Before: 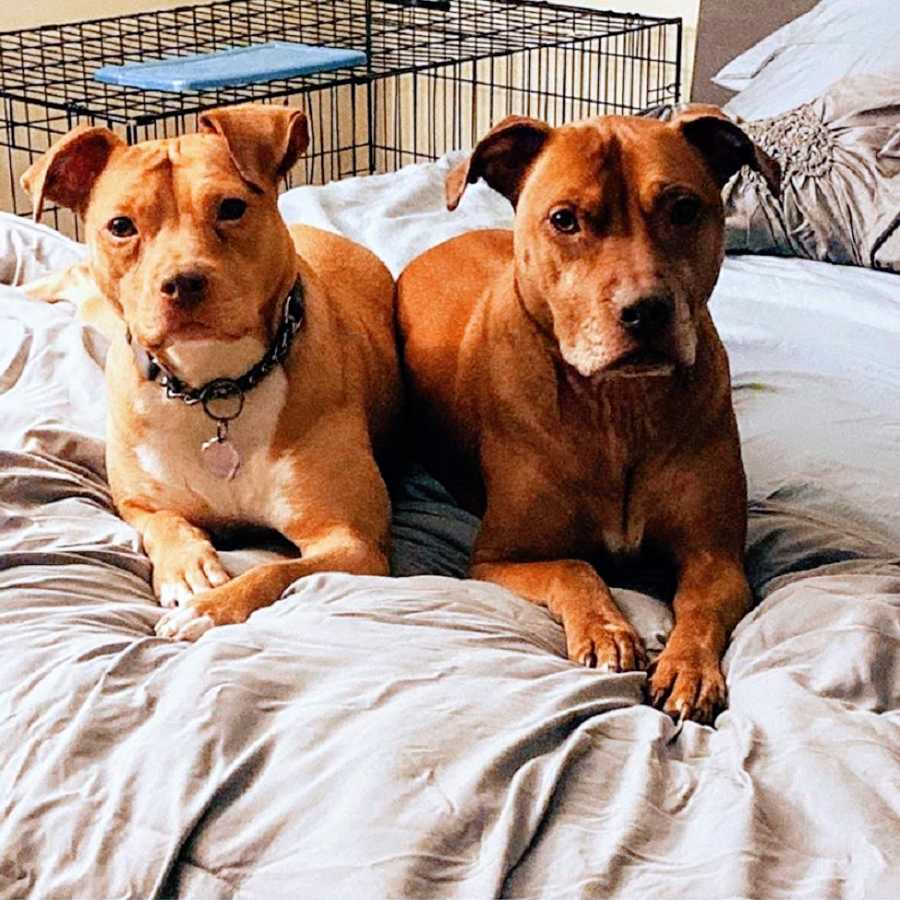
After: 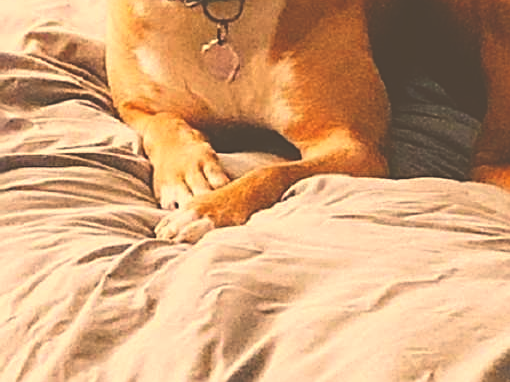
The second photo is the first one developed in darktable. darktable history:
color correction: highlights a* 14.86, highlights b* 32.35
exposure: black level correction -0.062, exposure -0.049 EV, compensate highlight preservation false
crop: top 44.228%, right 43.247%, bottom 13.248%
sharpen: amount 0.492
